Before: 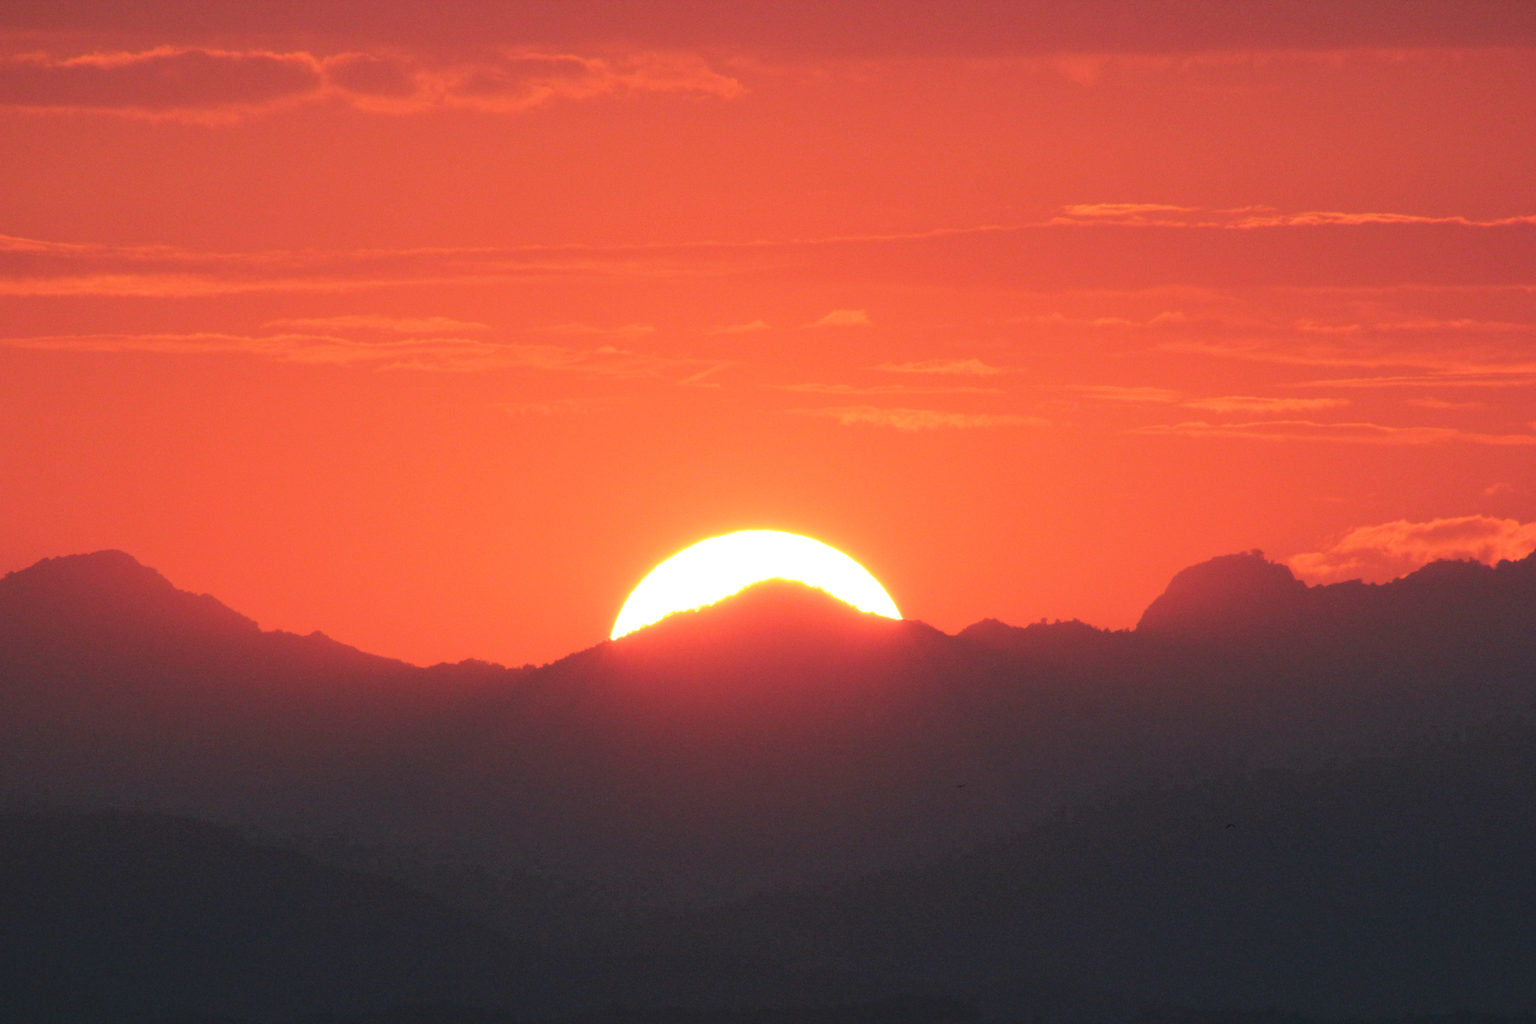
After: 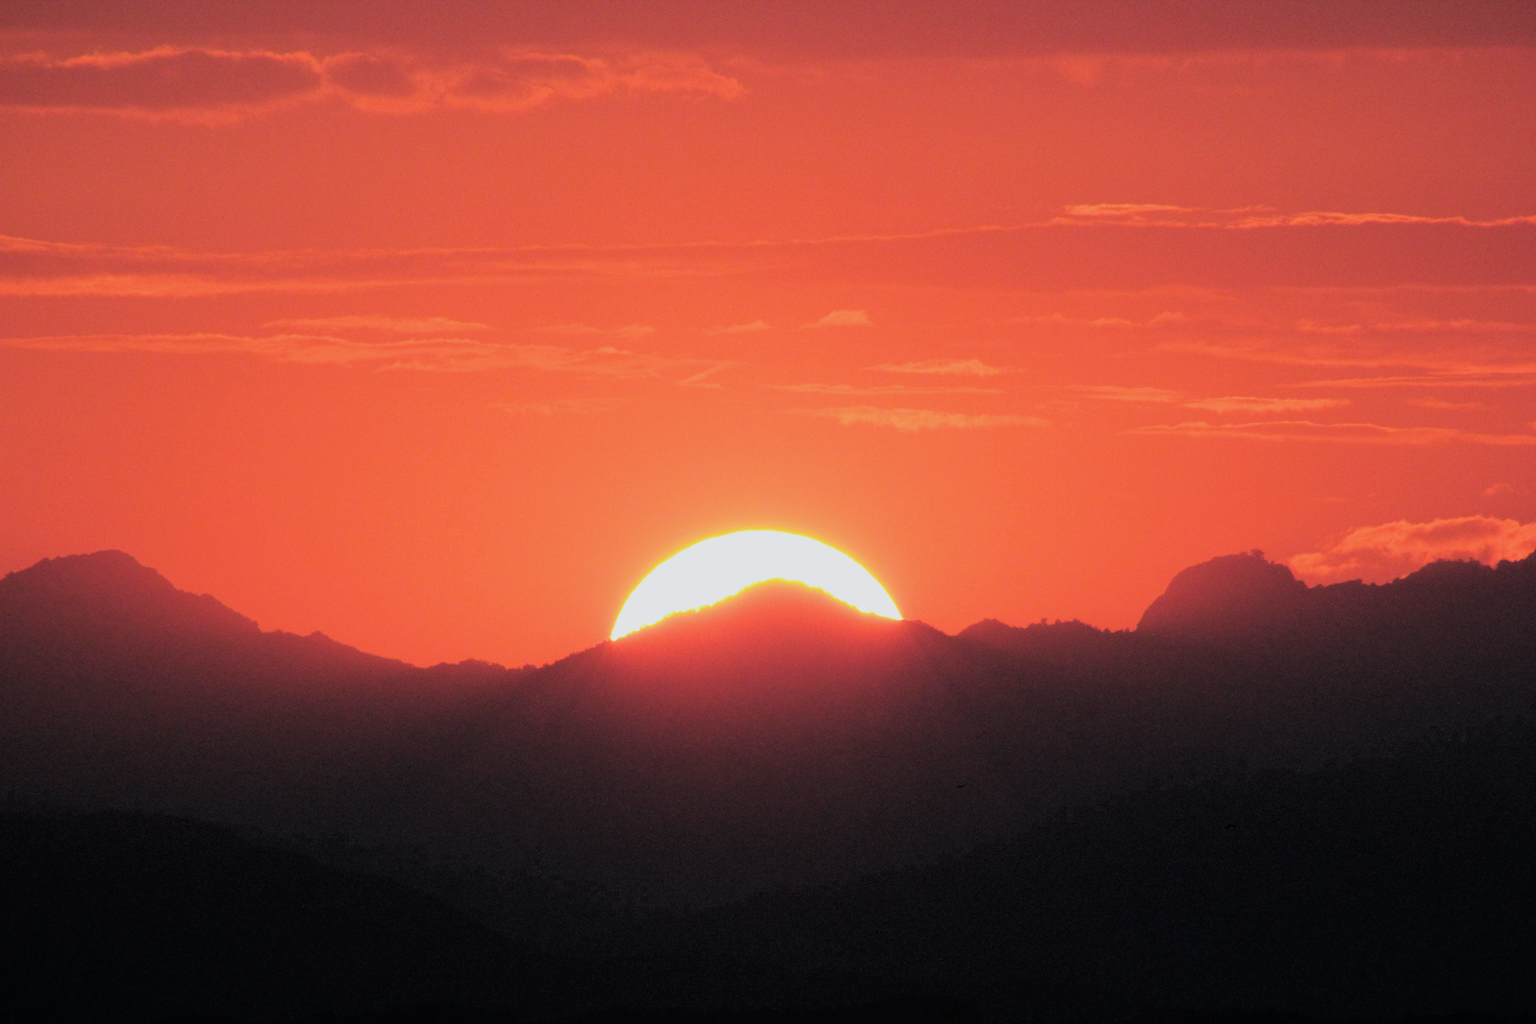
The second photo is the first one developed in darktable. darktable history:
filmic rgb: black relative exposure -5 EV, hardness 2.88, contrast 1.3, highlights saturation mix -30%
white balance: red 0.982, blue 1.018
